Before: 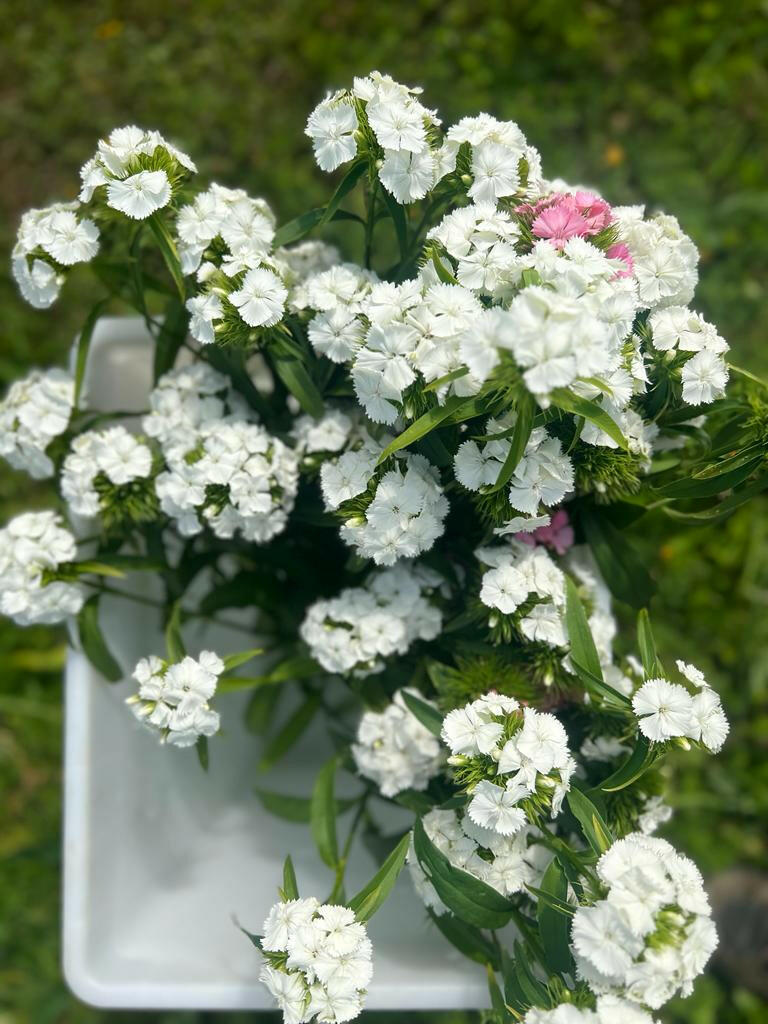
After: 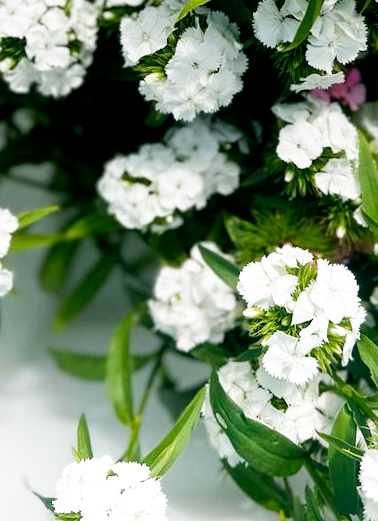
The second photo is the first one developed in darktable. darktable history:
filmic rgb: middle gray luminance 10%, black relative exposure -8.61 EV, white relative exposure 3.3 EV, threshold 6 EV, target black luminance 0%, hardness 5.2, latitude 44.69%, contrast 1.302, highlights saturation mix 5%, shadows ↔ highlights balance 24.64%, add noise in highlights 0, preserve chrominance no, color science v3 (2019), use custom middle-gray values true, iterations of high-quality reconstruction 0, contrast in highlights soft, enable highlight reconstruction true
rotate and perspective: rotation 0.679°, lens shift (horizontal) 0.136, crop left 0.009, crop right 0.991, crop top 0.078, crop bottom 0.95
crop: left 29.672%, top 41.786%, right 20.851%, bottom 3.487%
exposure: compensate highlight preservation false
graduated density: rotation -0.352°, offset 57.64
